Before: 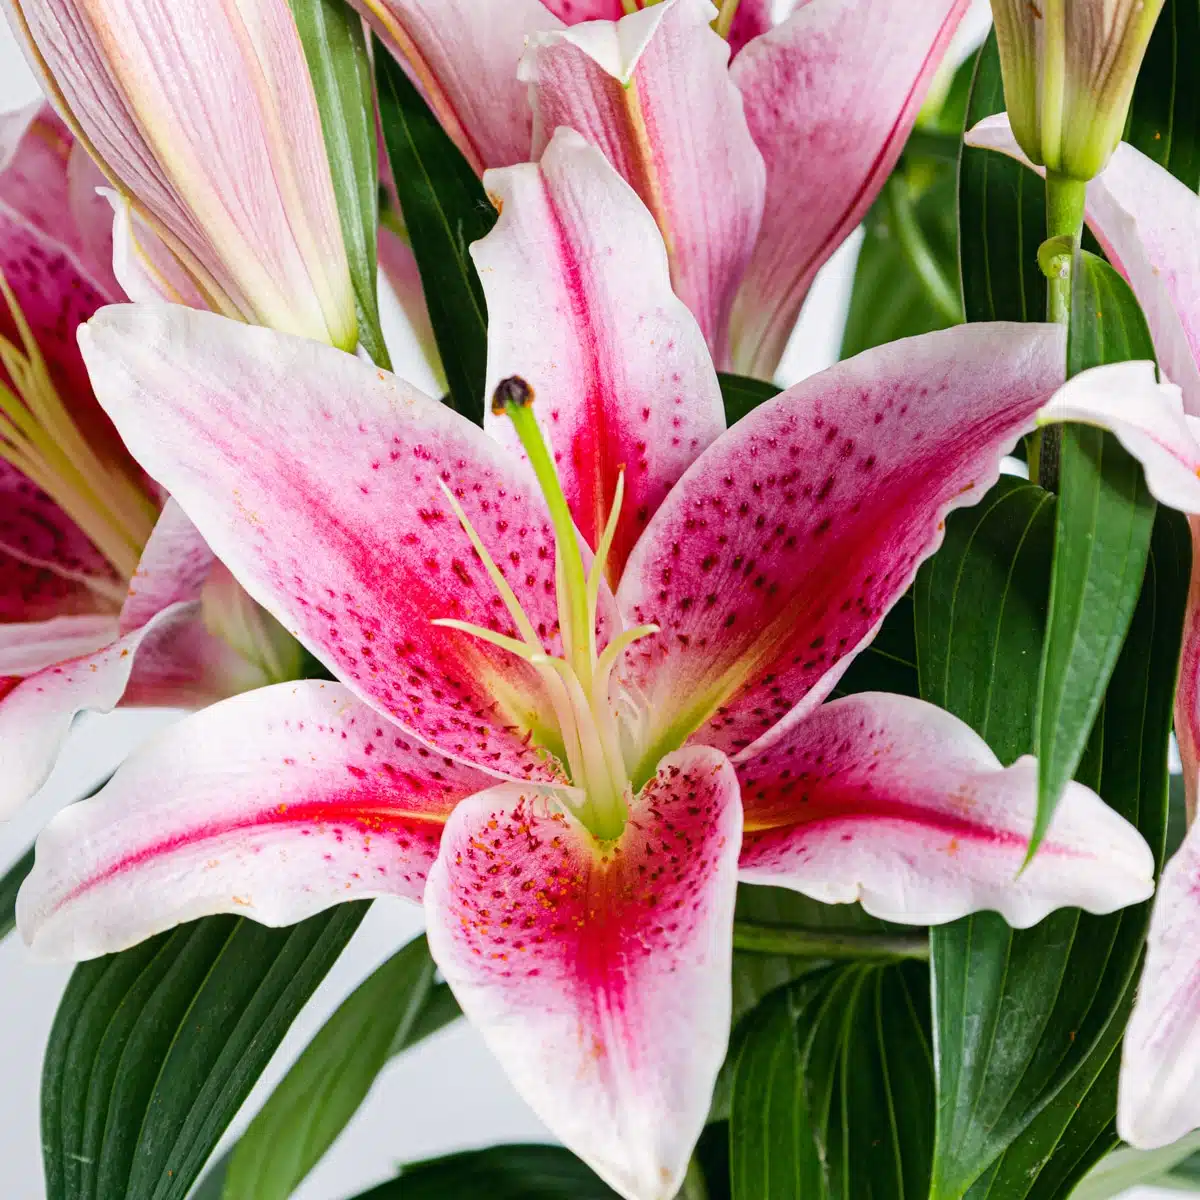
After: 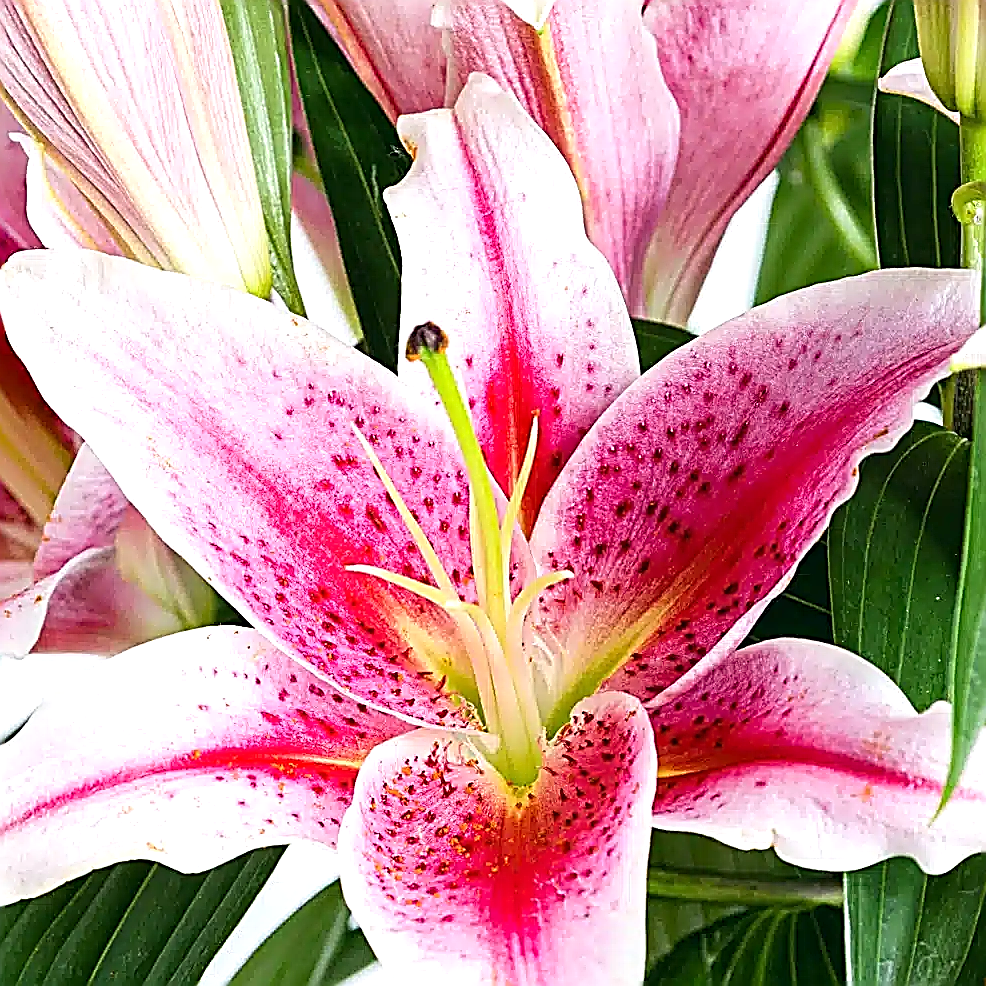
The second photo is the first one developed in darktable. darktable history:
crop and rotate: left 7.196%, top 4.574%, right 10.605%, bottom 13.178%
sharpen: amount 2
exposure: black level correction 0.001, exposure 0.5 EV, compensate exposure bias true, compensate highlight preservation false
